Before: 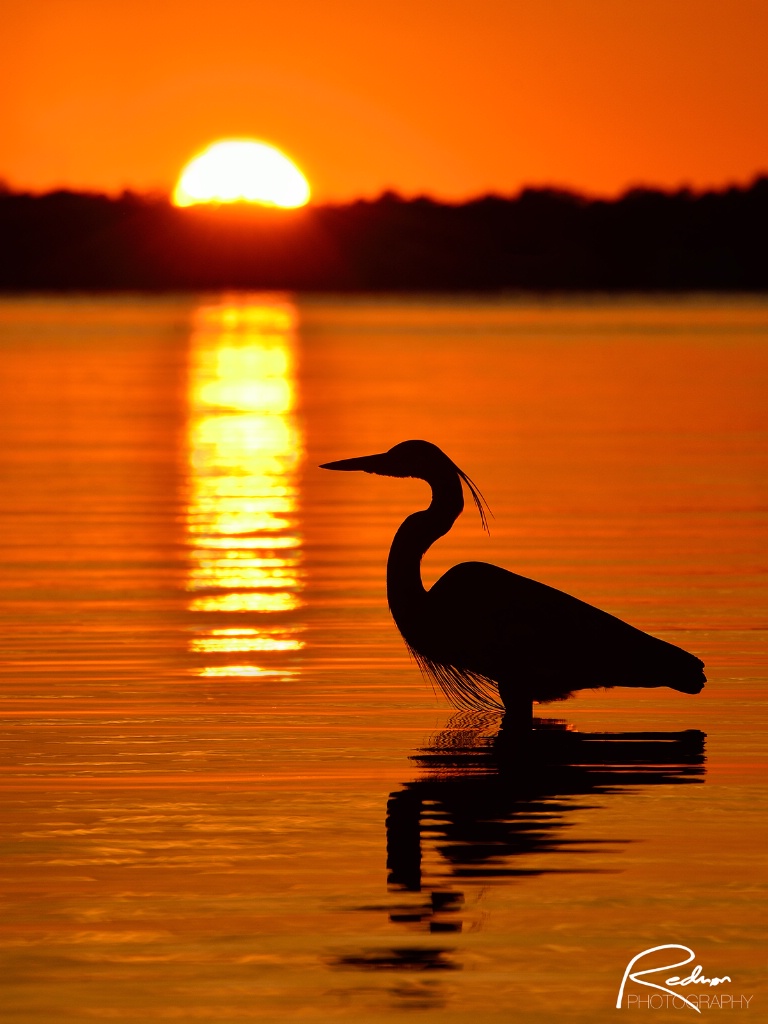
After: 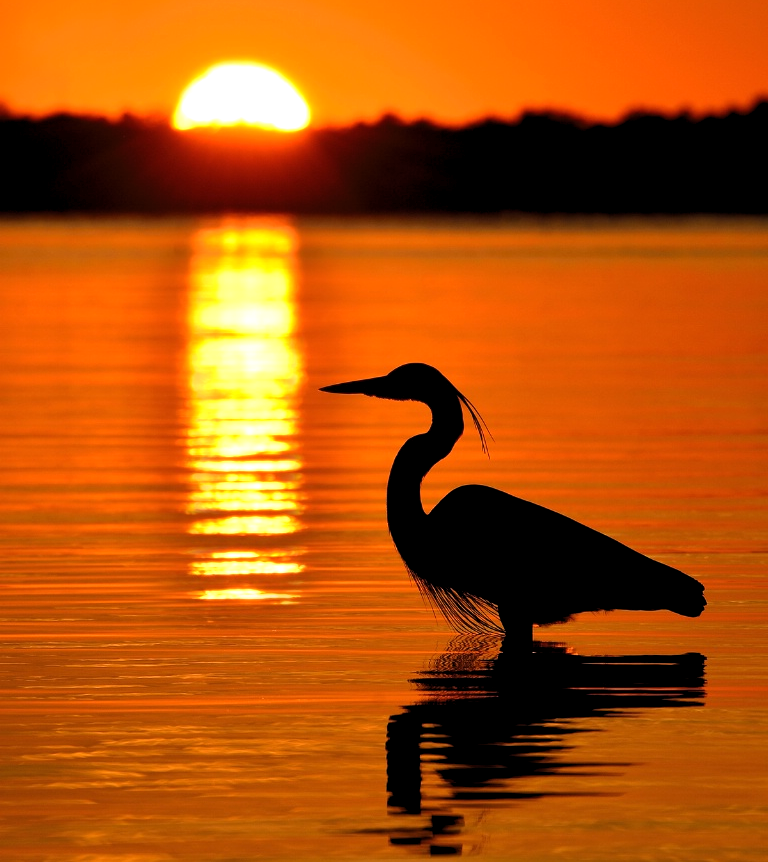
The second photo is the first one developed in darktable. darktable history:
exposure: exposure 0.164 EV, compensate highlight preservation false
levels: levels [0.031, 0.5, 0.969]
crop: top 7.609%, bottom 8.149%
